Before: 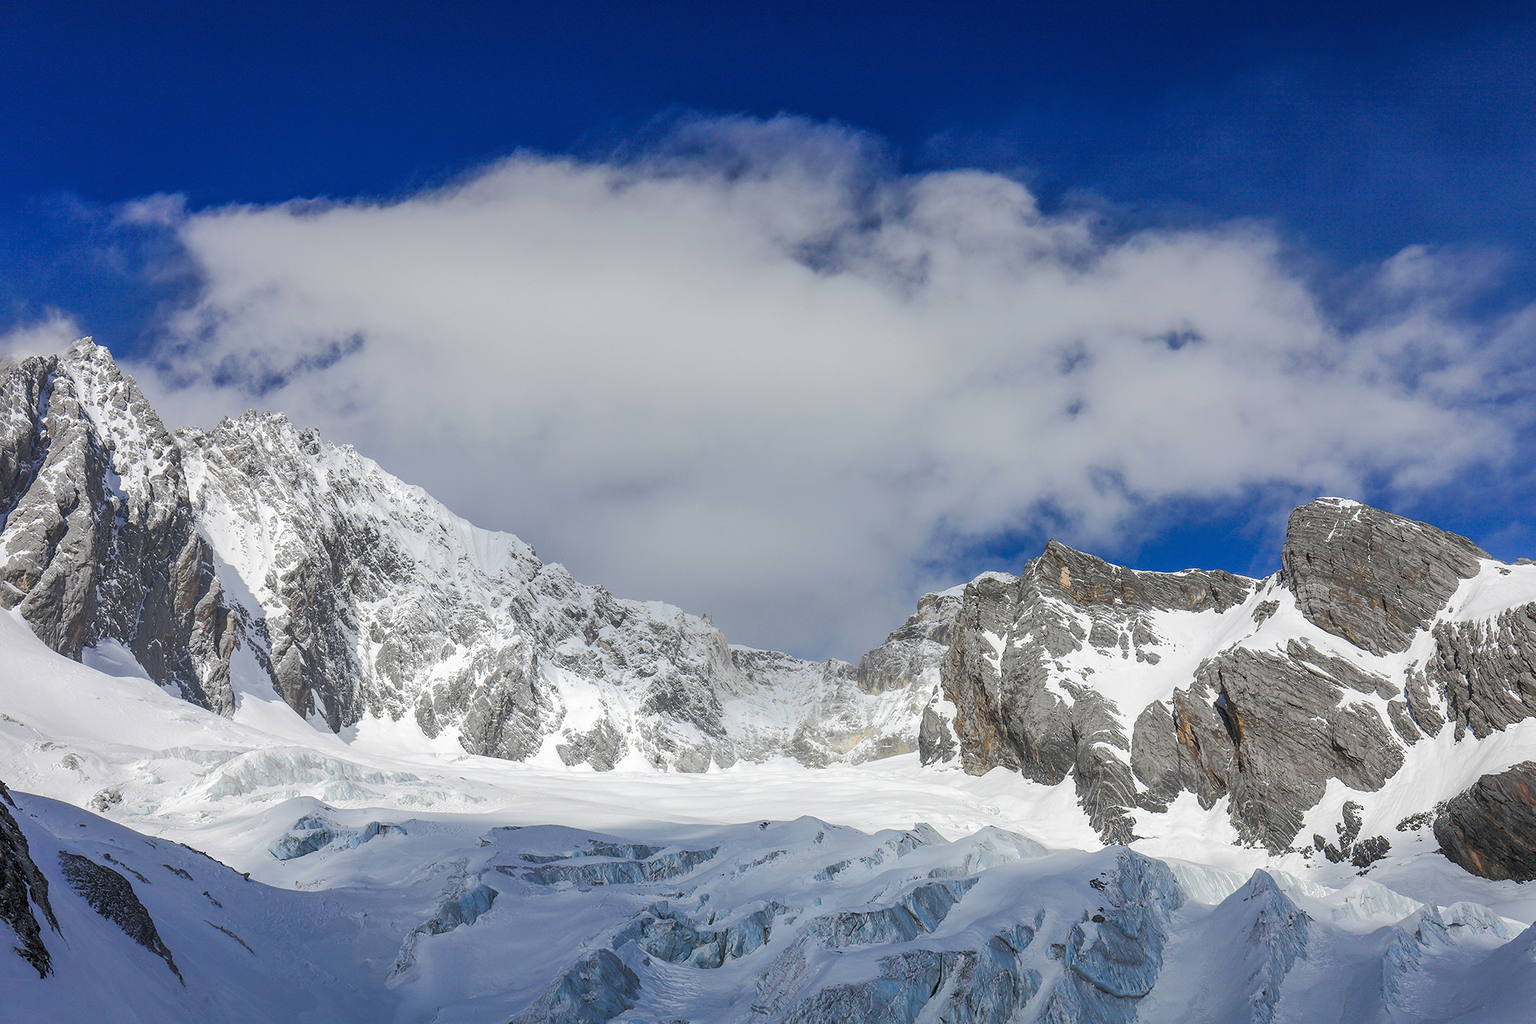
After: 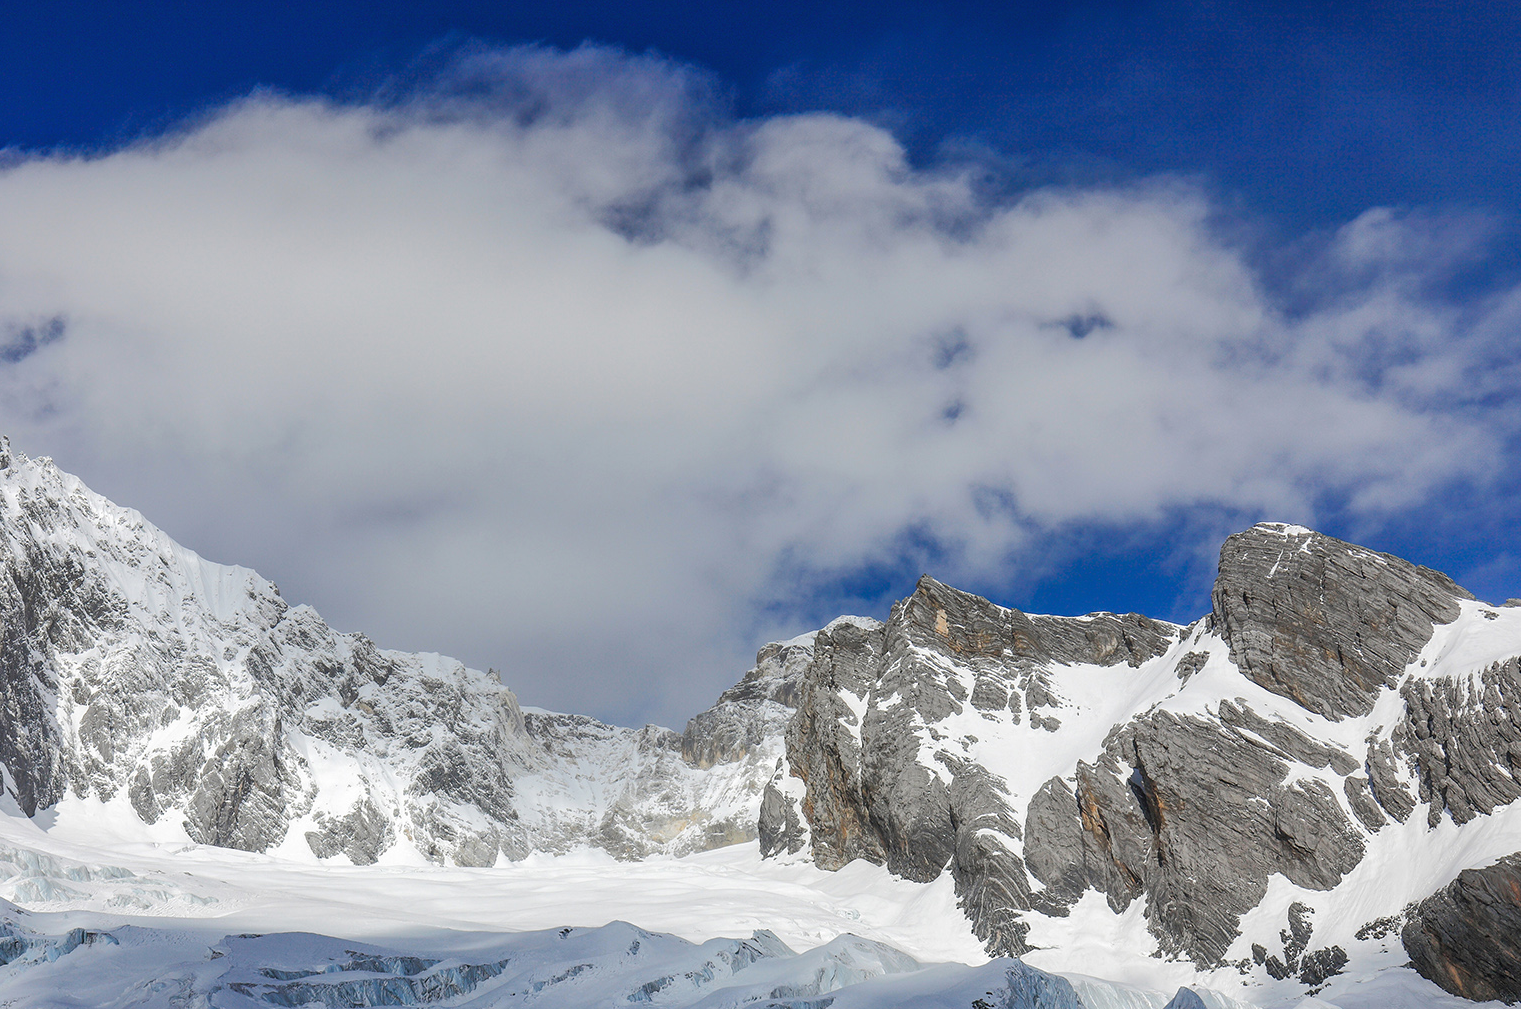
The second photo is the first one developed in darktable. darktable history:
crop and rotate: left 20.349%, top 7.744%, right 0.429%, bottom 13.362%
color zones: curves: ch1 [(0, 0.469) (0.01, 0.469) (0.12, 0.446) (0.248, 0.469) (0.5, 0.5) (0.748, 0.5) (0.99, 0.469) (1, 0.469)]
